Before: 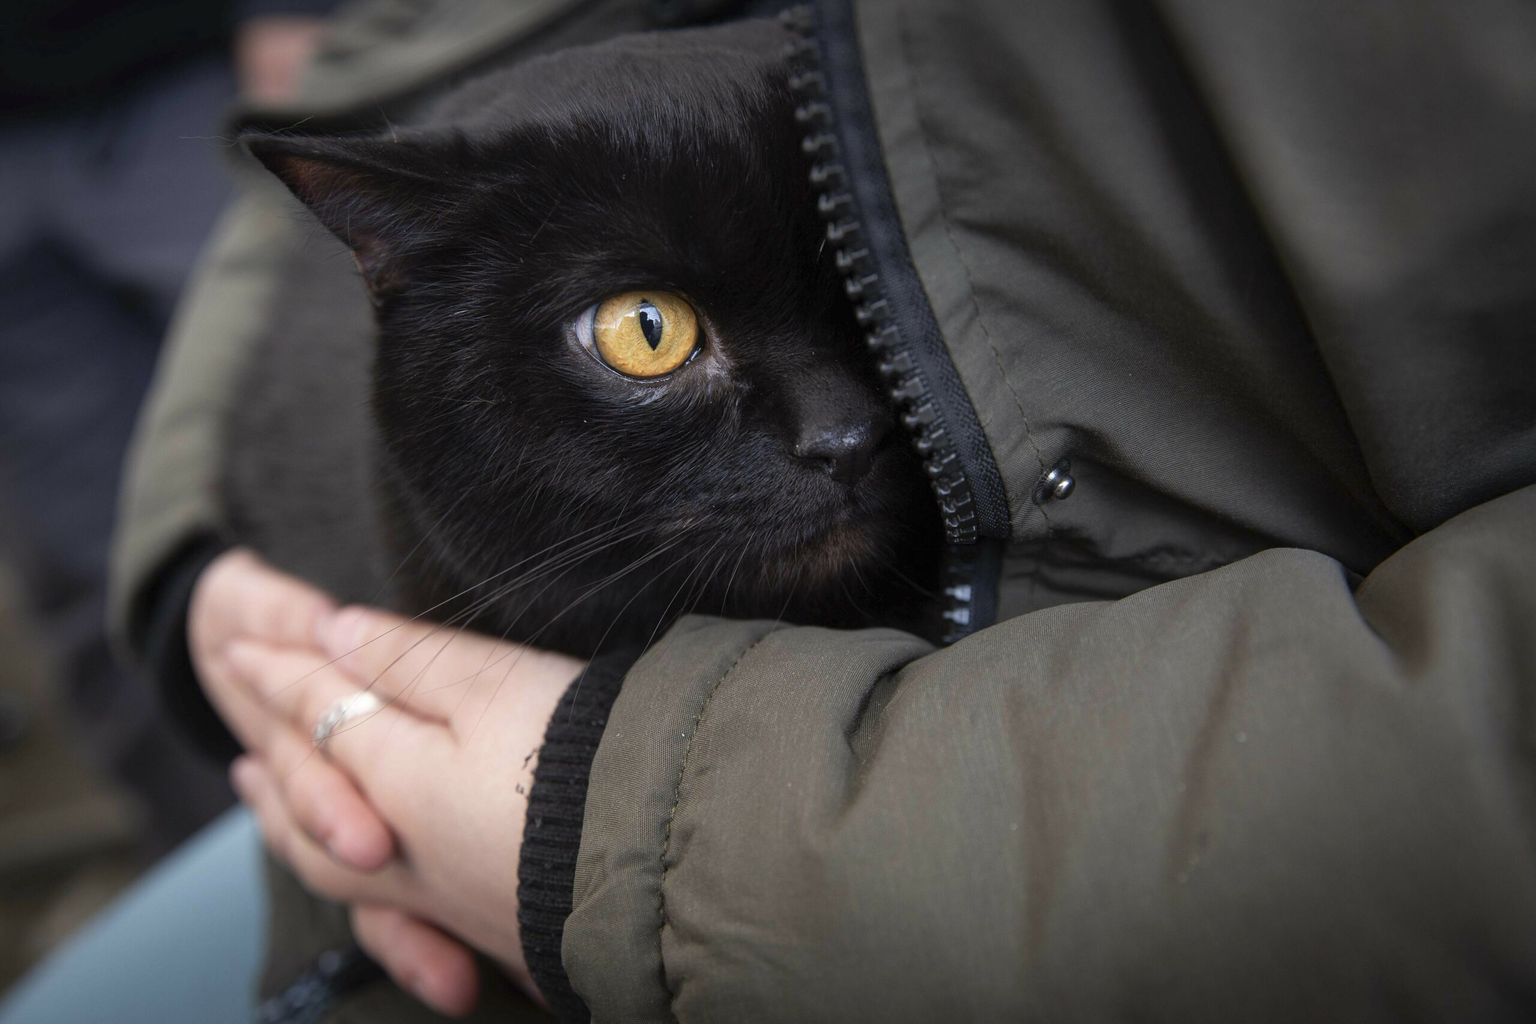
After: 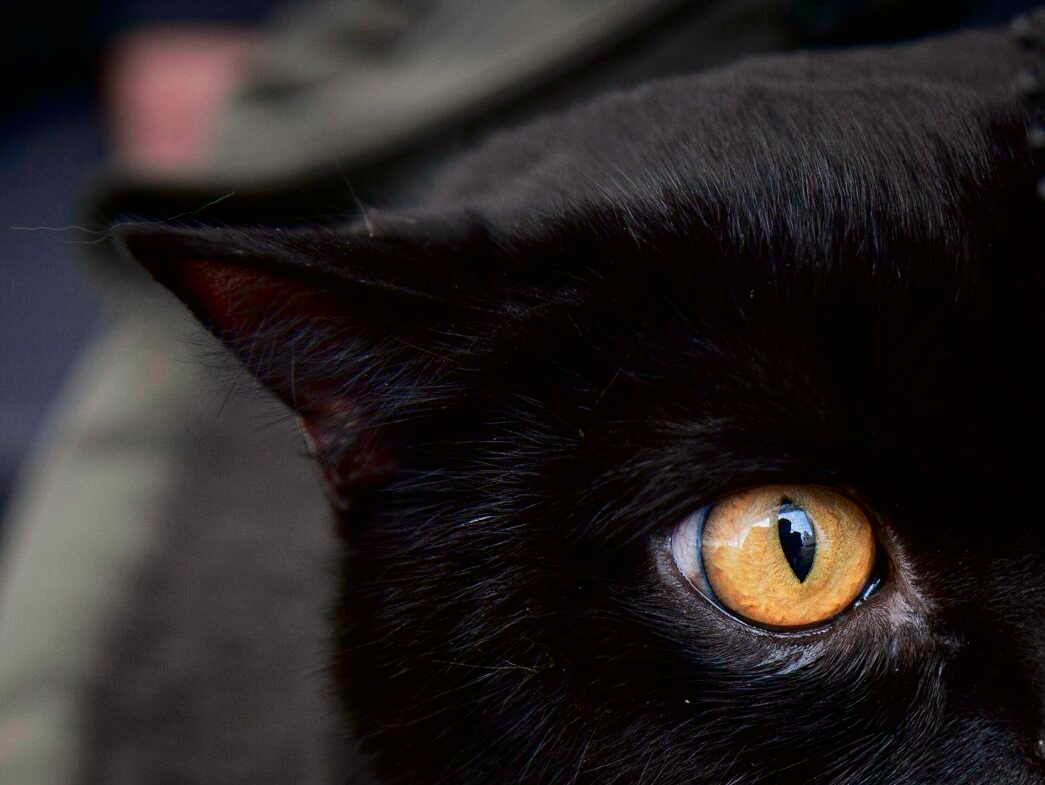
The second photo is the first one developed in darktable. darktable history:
crop and rotate: left 11.266%, top 0.092%, right 47.894%, bottom 53.912%
tone curve: curves: ch0 [(0, 0) (0.068, 0.012) (0.183, 0.089) (0.341, 0.283) (0.547, 0.532) (0.828, 0.815) (1, 0.983)]; ch1 [(0, 0) (0.23, 0.166) (0.34, 0.308) (0.371, 0.337) (0.429, 0.411) (0.477, 0.462) (0.499, 0.498) (0.529, 0.537) (0.559, 0.582) (0.743, 0.798) (1, 1)]; ch2 [(0, 0) (0.431, 0.414) (0.498, 0.503) (0.524, 0.528) (0.568, 0.546) (0.6, 0.597) (0.634, 0.645) (0.728, 0.742) (1, 1)], color space Lab, independent channels, preserve colors none
